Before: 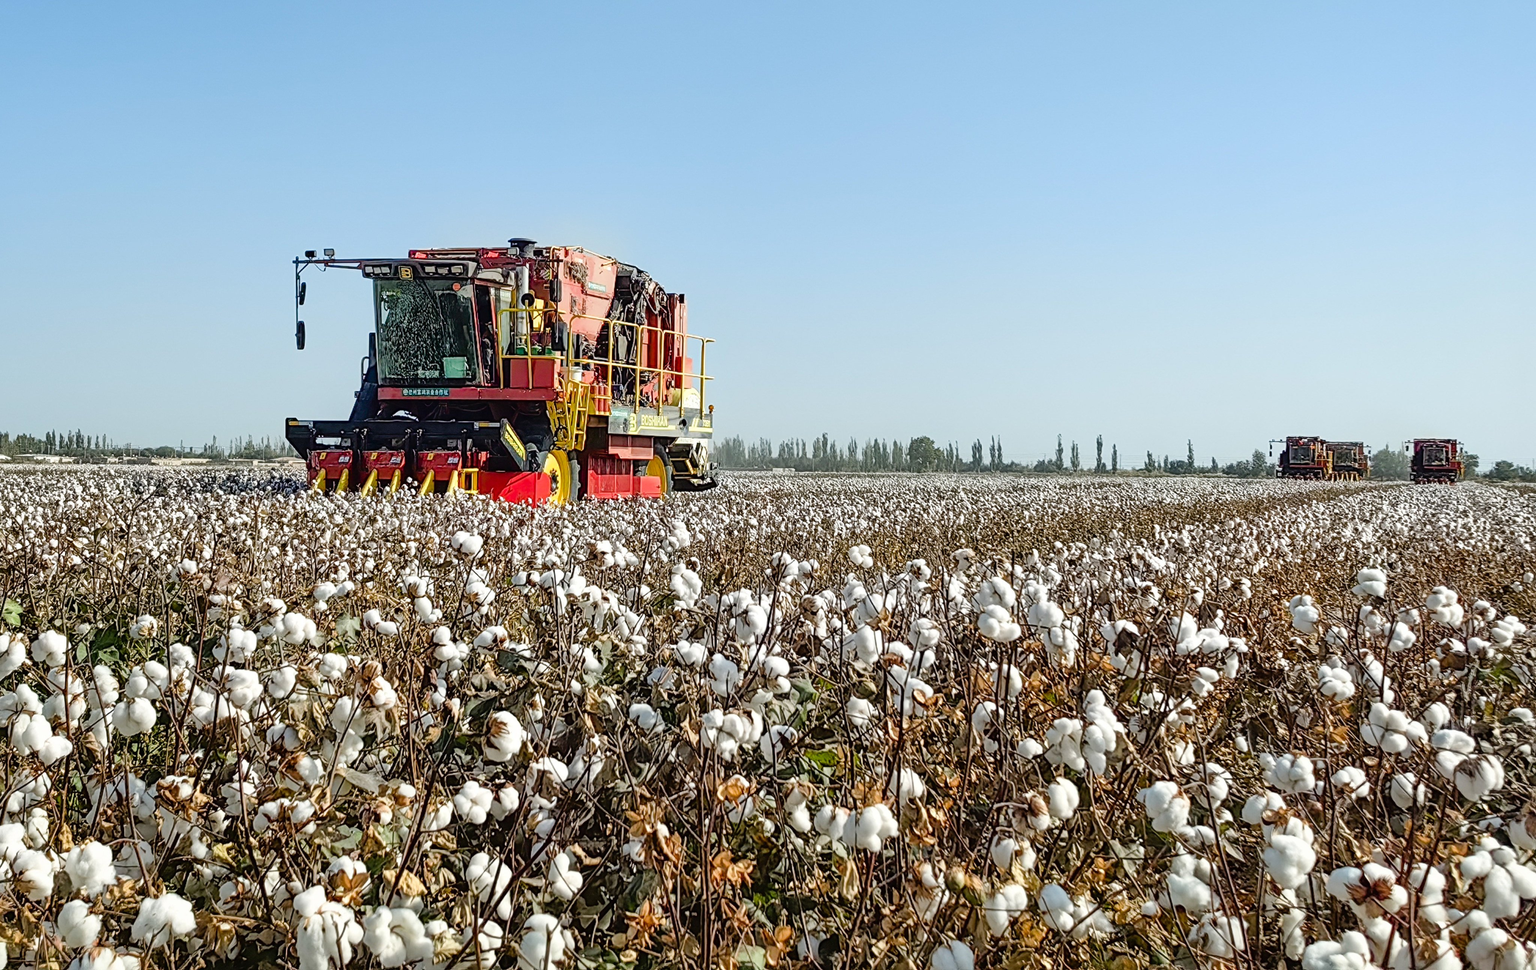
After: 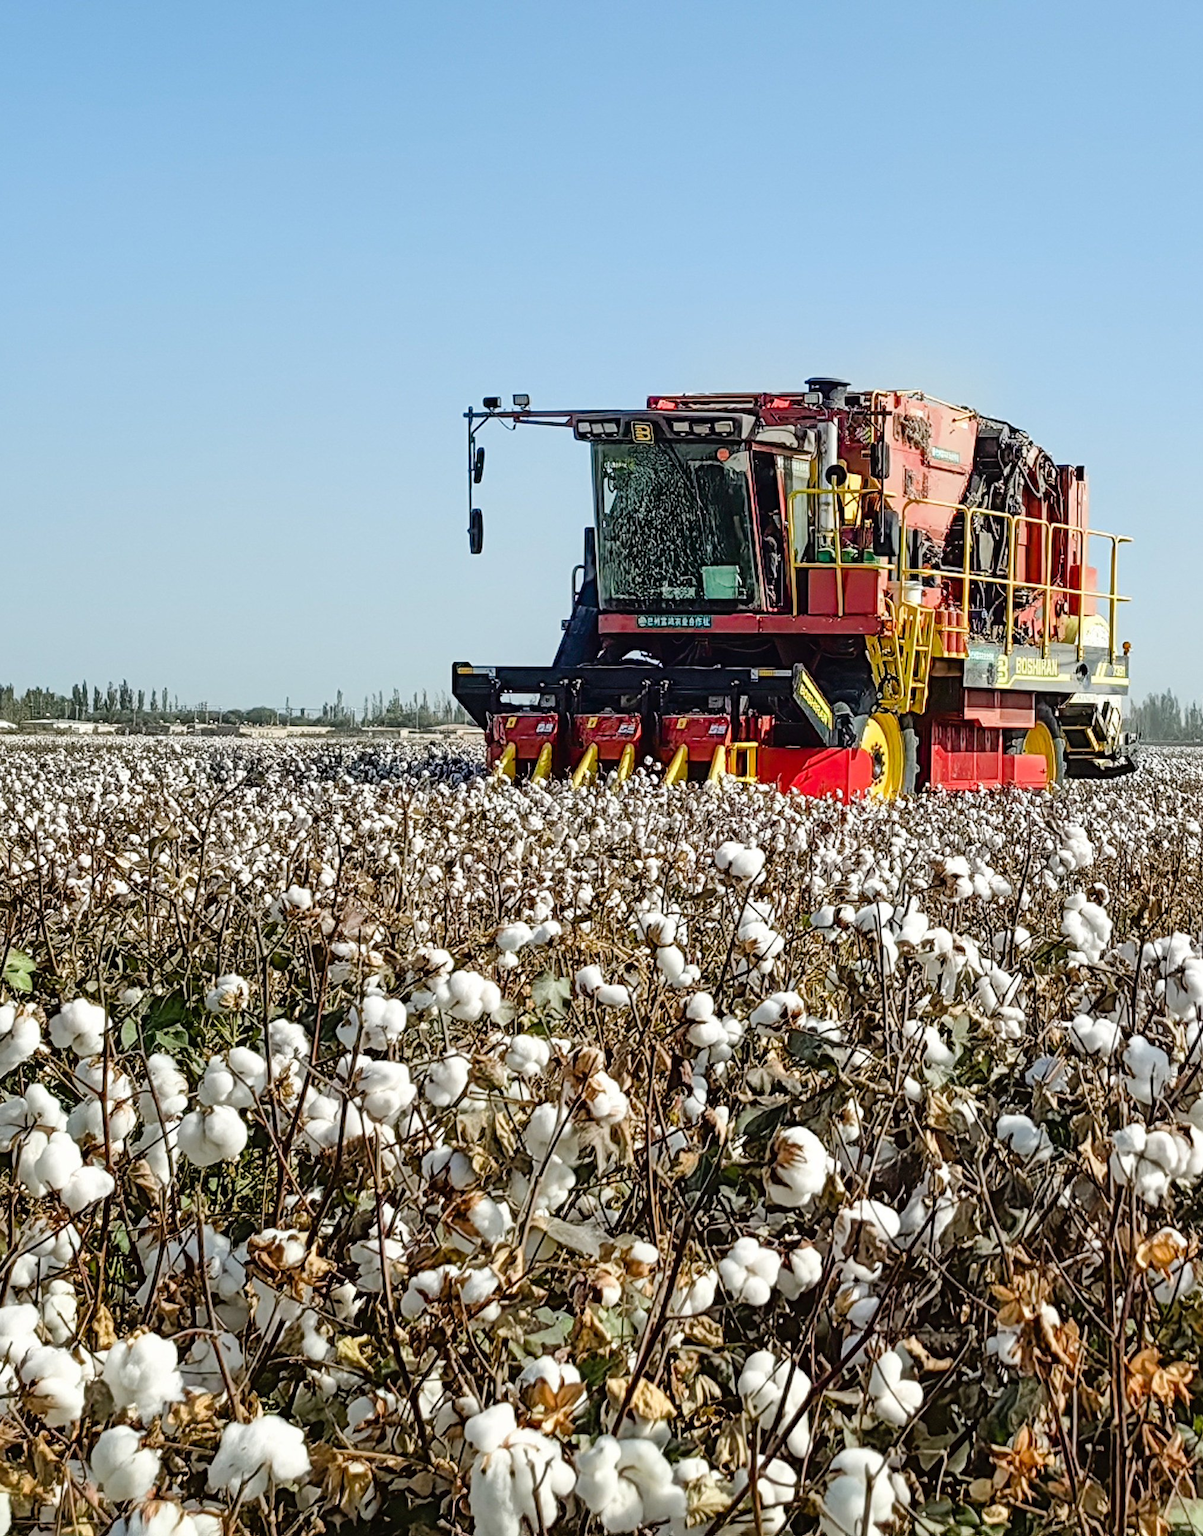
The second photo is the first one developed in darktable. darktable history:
crop and rotate: left 0.046%, top 0%, right 50.484%
